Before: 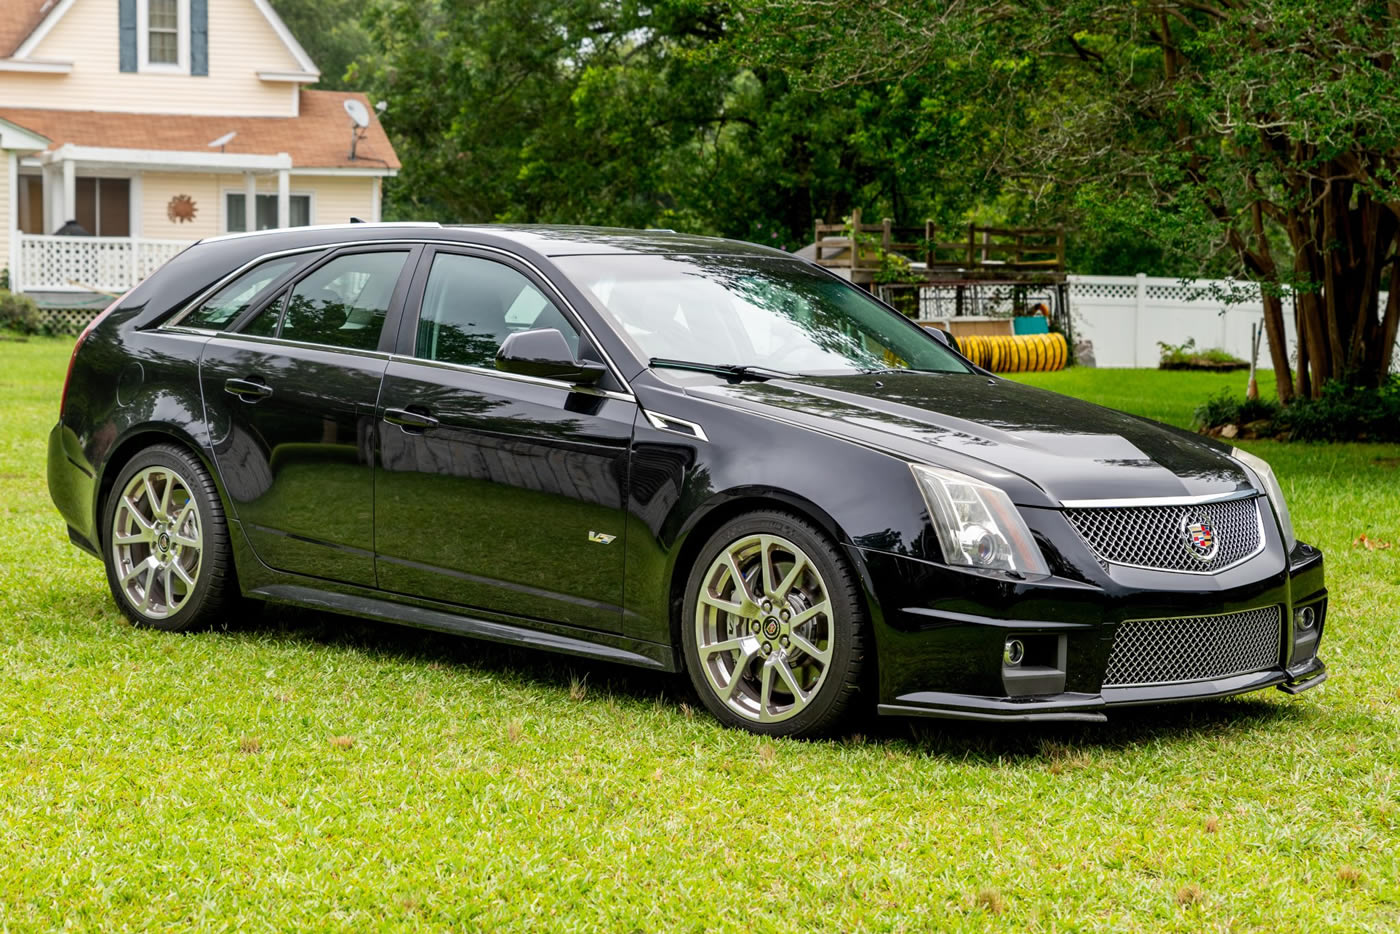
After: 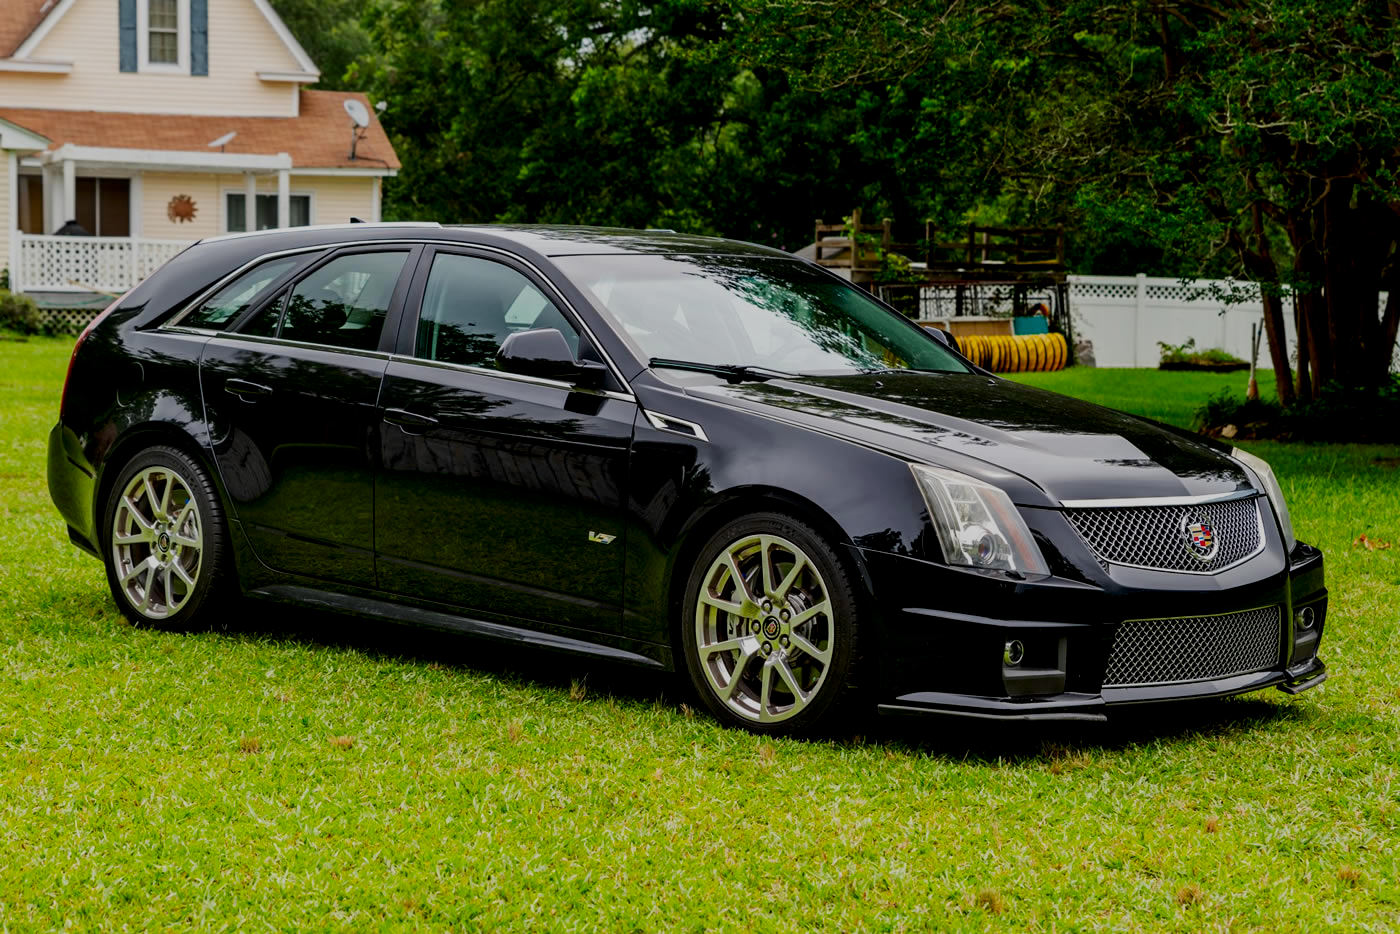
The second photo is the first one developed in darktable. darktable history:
contrast brightness saturation: brightness -0.25, saturation 0.2
filmic rgb: black relative exposure -5 EV, hardness 2.88, contrast 1.1
